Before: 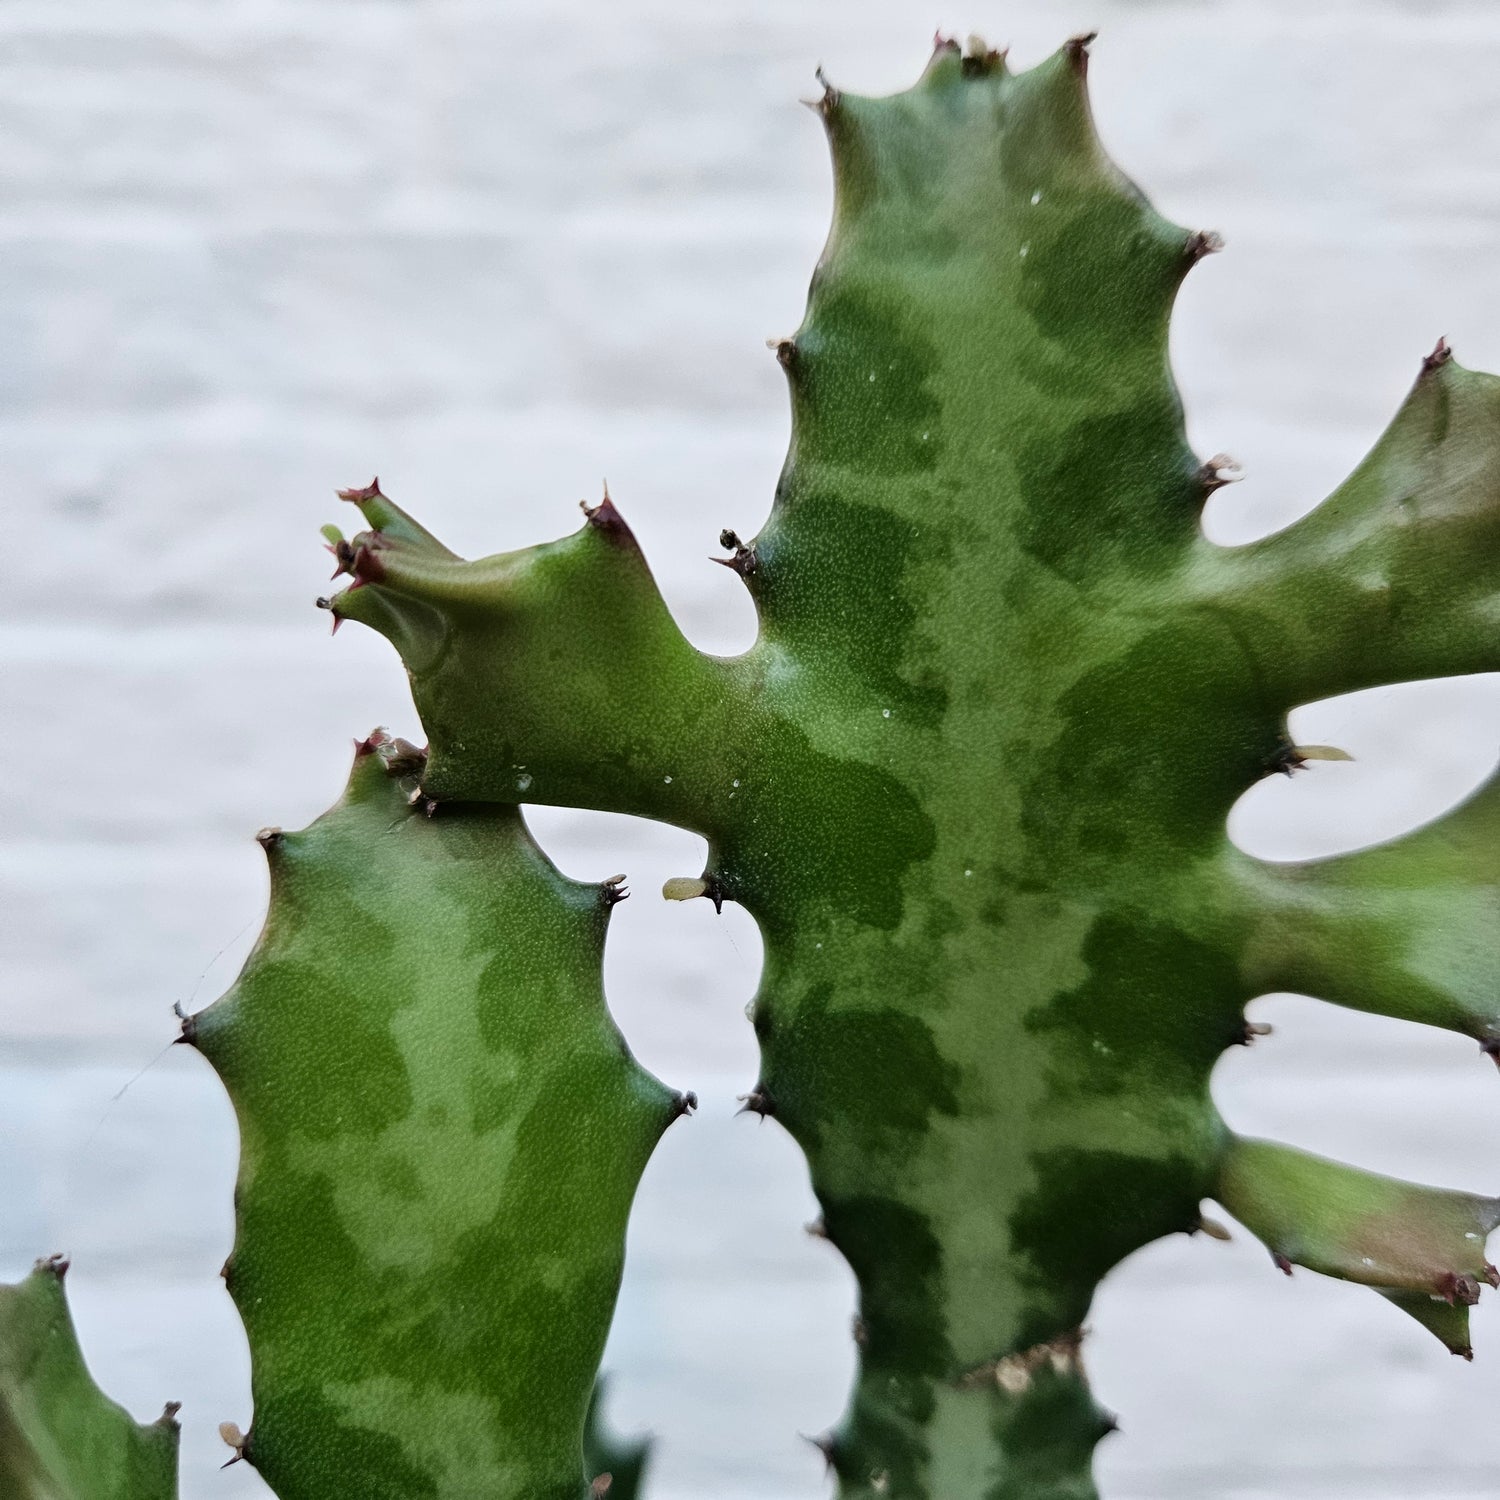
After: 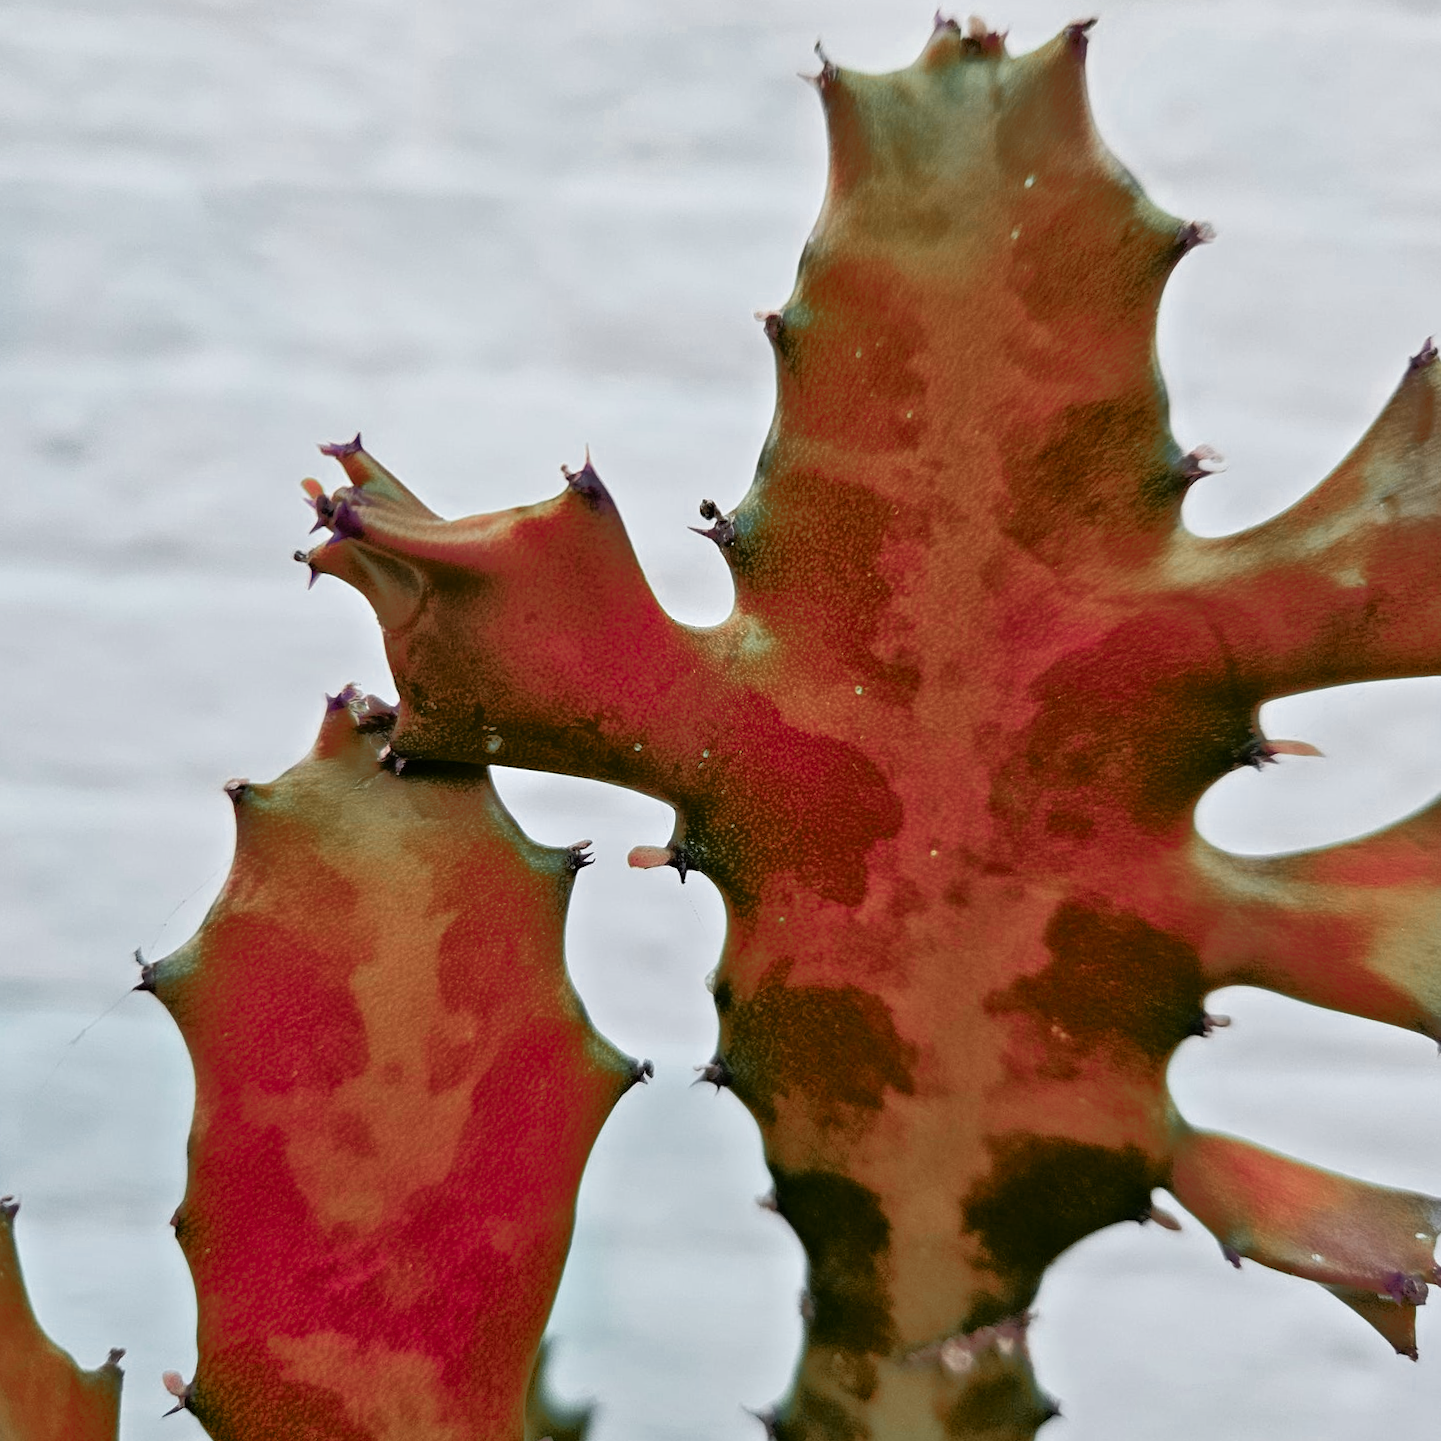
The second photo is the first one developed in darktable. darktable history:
color zones: curves: ch0 [(0.826, 0.353)]; ch1 [(0.242, 0.647) (0.889, 0.342)]; ch2 [(0.246, 0.089) (0.969, 0.068)]
tone equalizer: -8 EV -0.493 EV, -7 EV -0.285 EV, -6 EV -0.093 EV, -5 EV 0.402 EV, -4 EV 0.99 EV, -3 EV 0.779 EV, -2 EV -0.009 EV, -1 EV 0.133 EV, +0 EV -0.011 EV
crop and rotate: angle -2.38°
